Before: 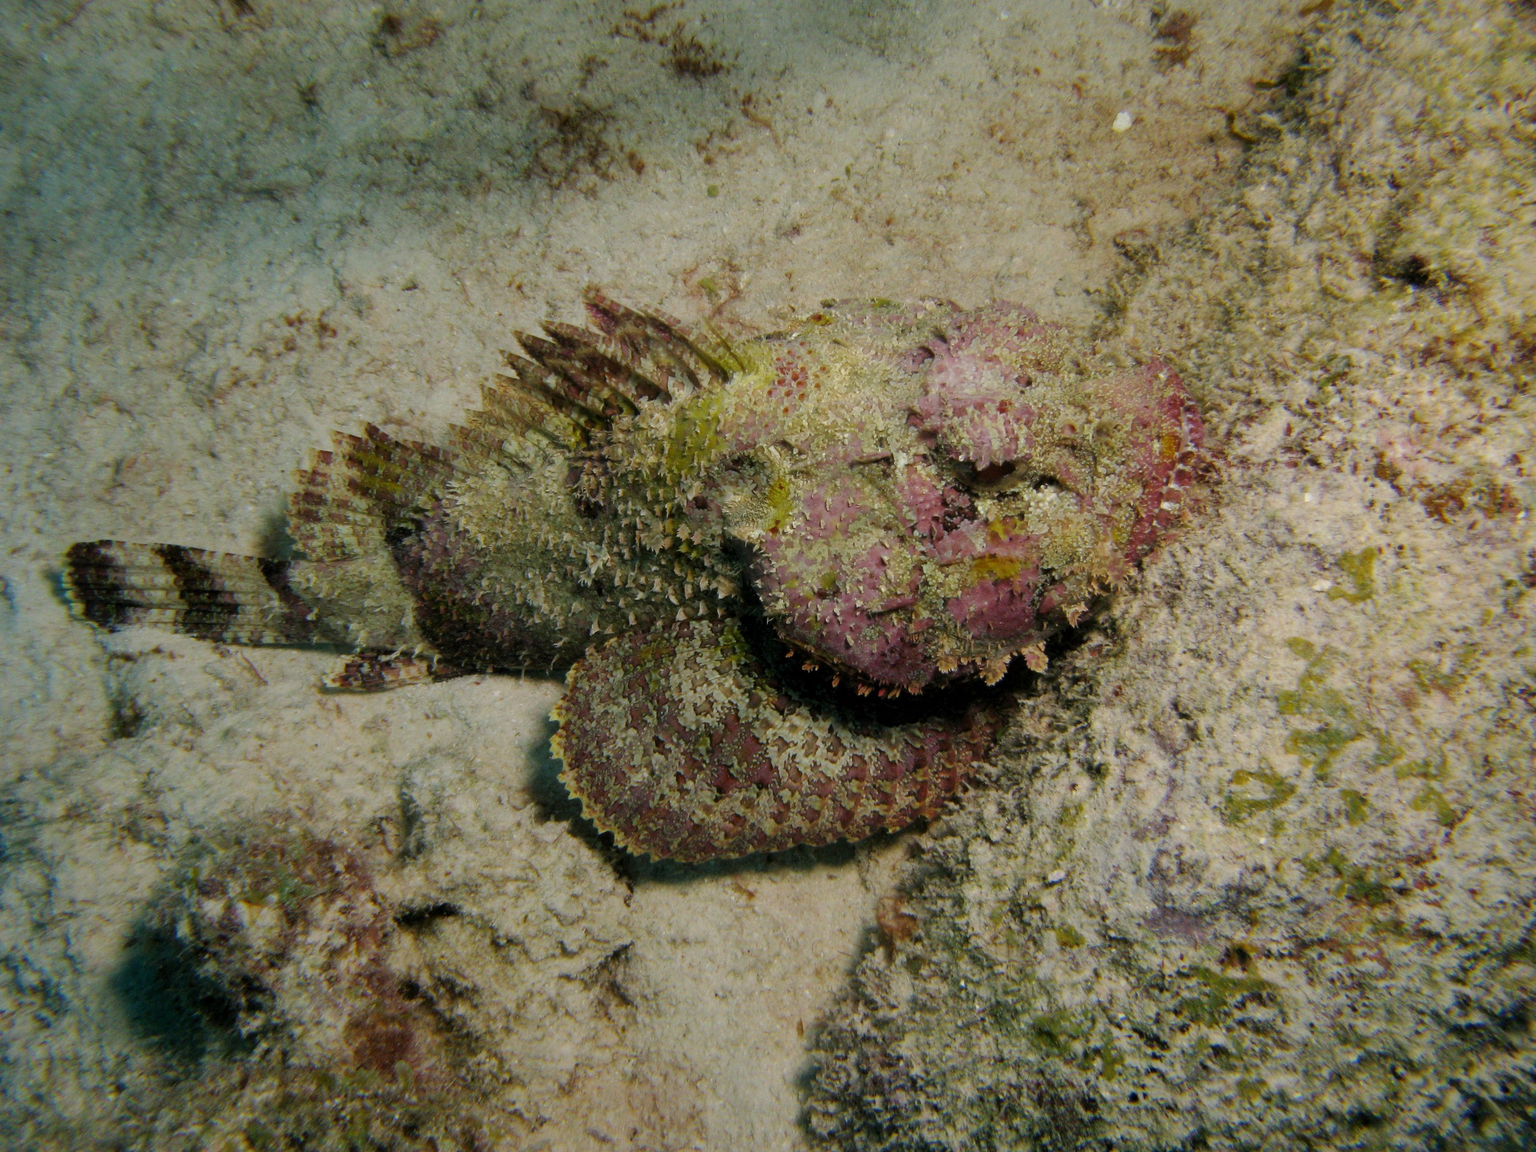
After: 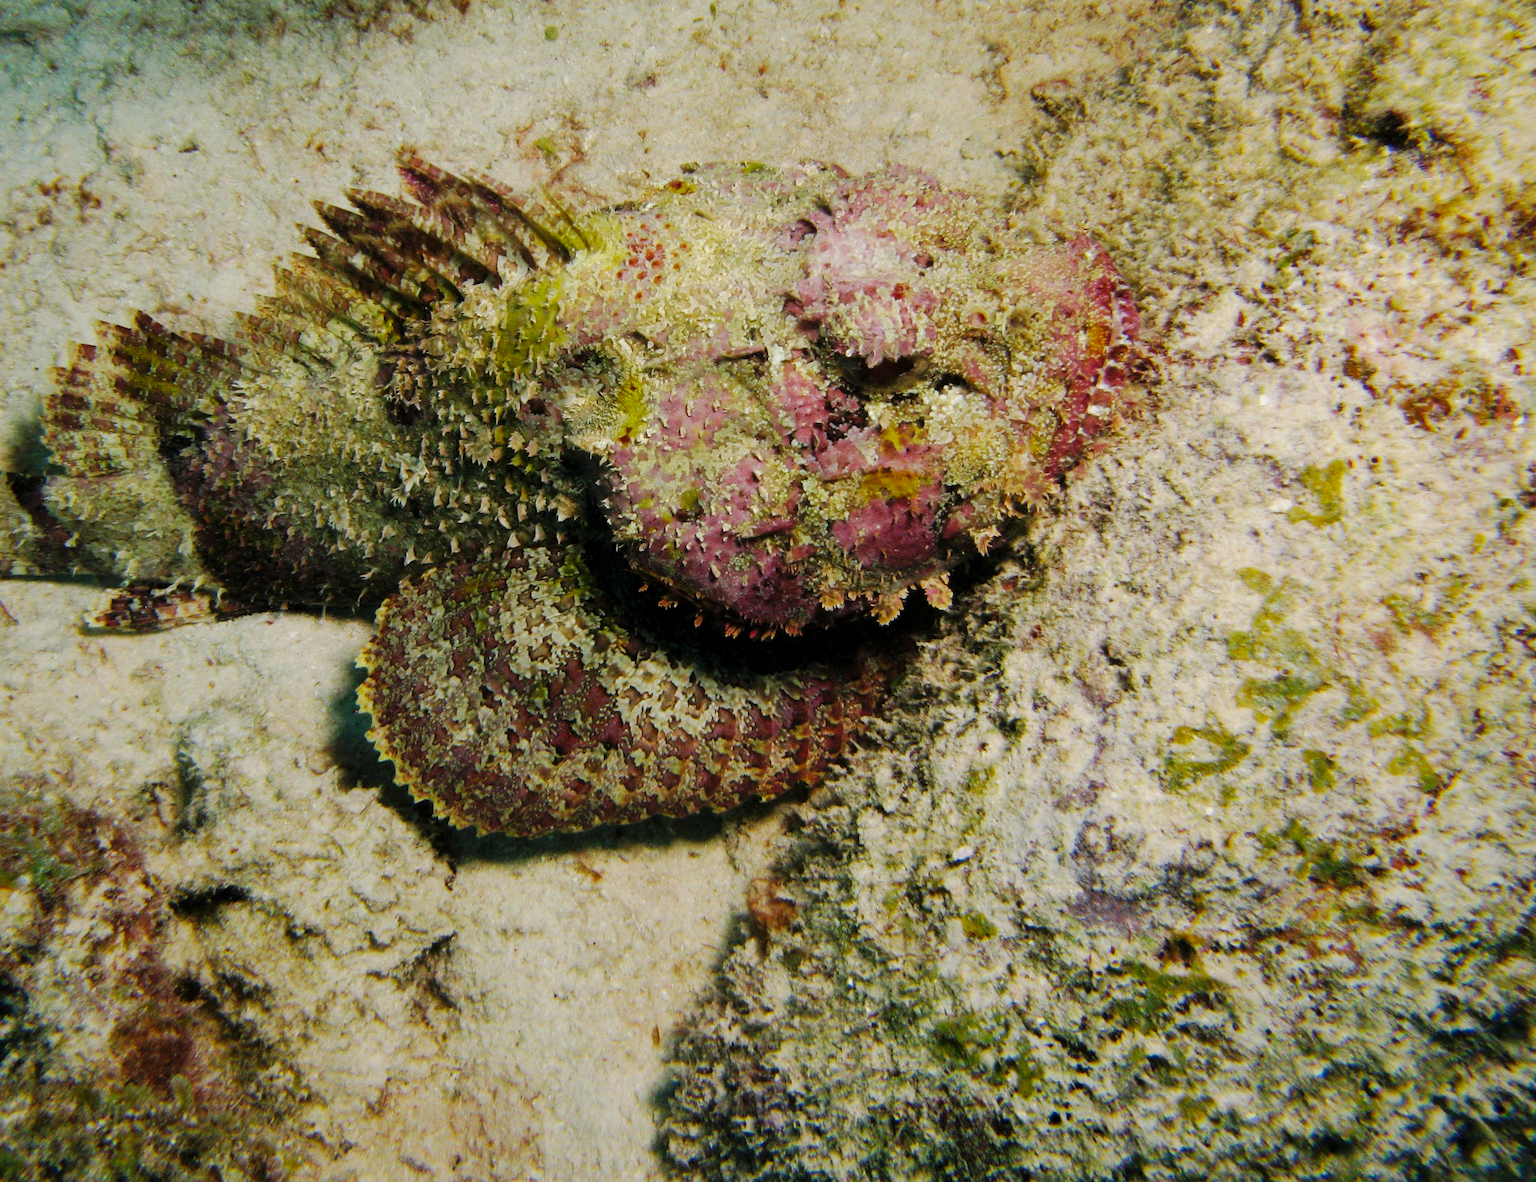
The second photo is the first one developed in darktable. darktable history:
exposure: exposure -0.071 EV, compensate exposure bias true, compensate highlight preservation false
crop: left 16.452%, top 14.208%
base curve: curves: ch0 [(0, 0) (0.032, 0.025) (0.121, 0.166) (0.206, 0.329) (0.605, 0.79) (1, 1)], preserve colors none
